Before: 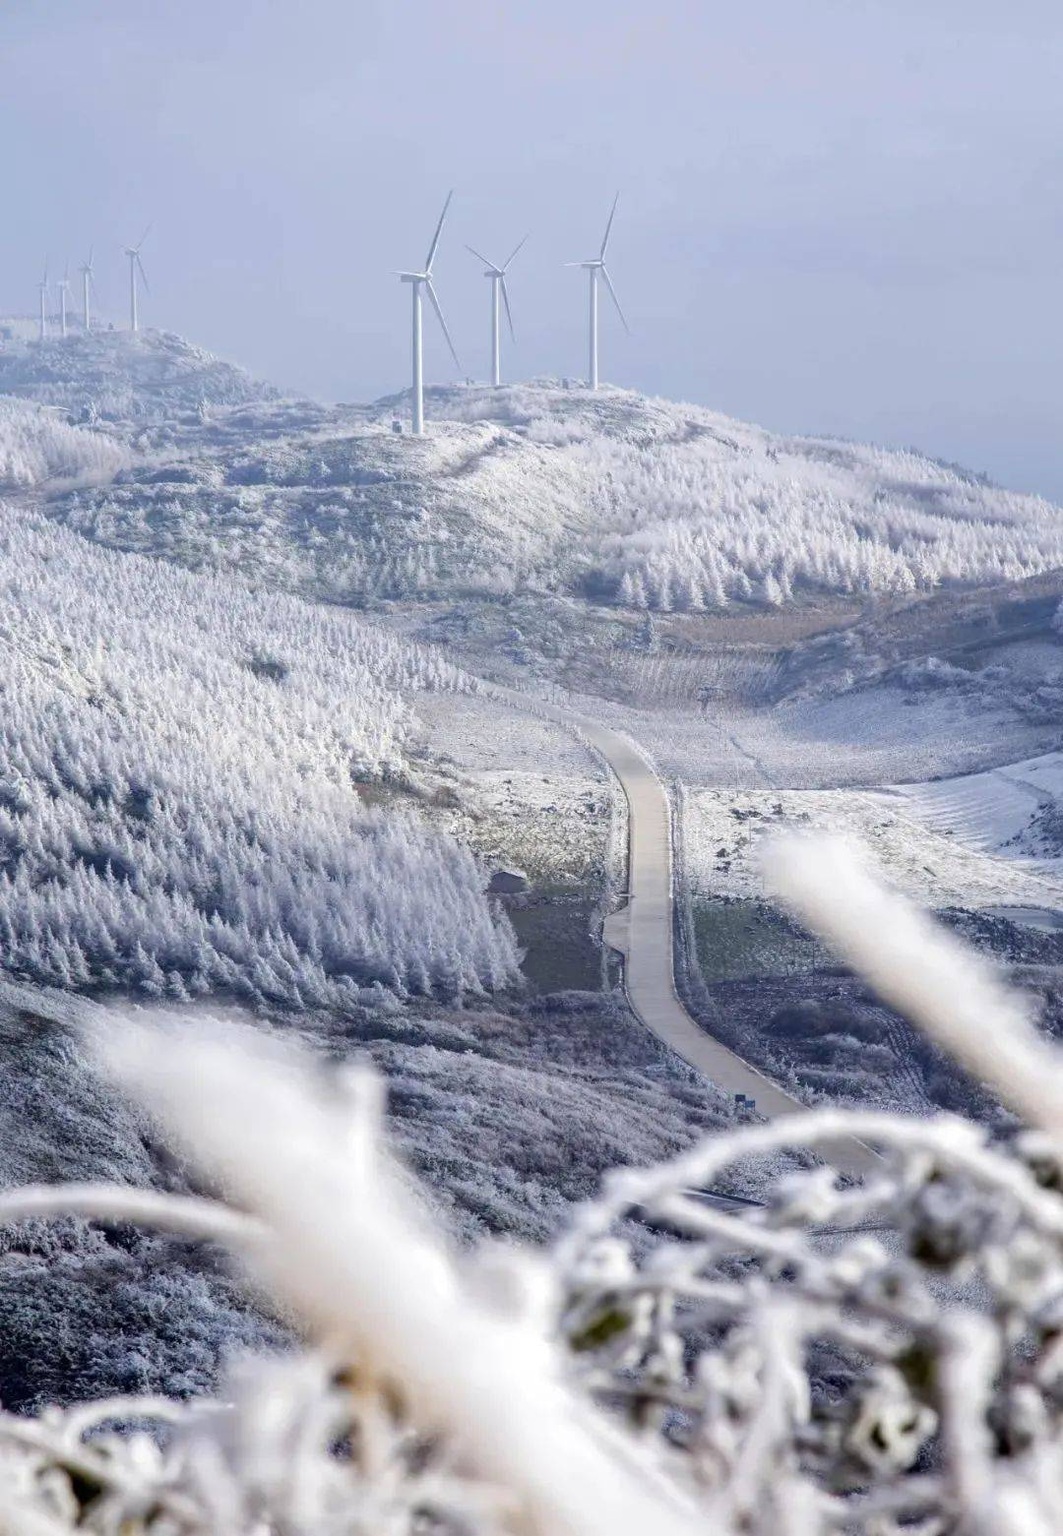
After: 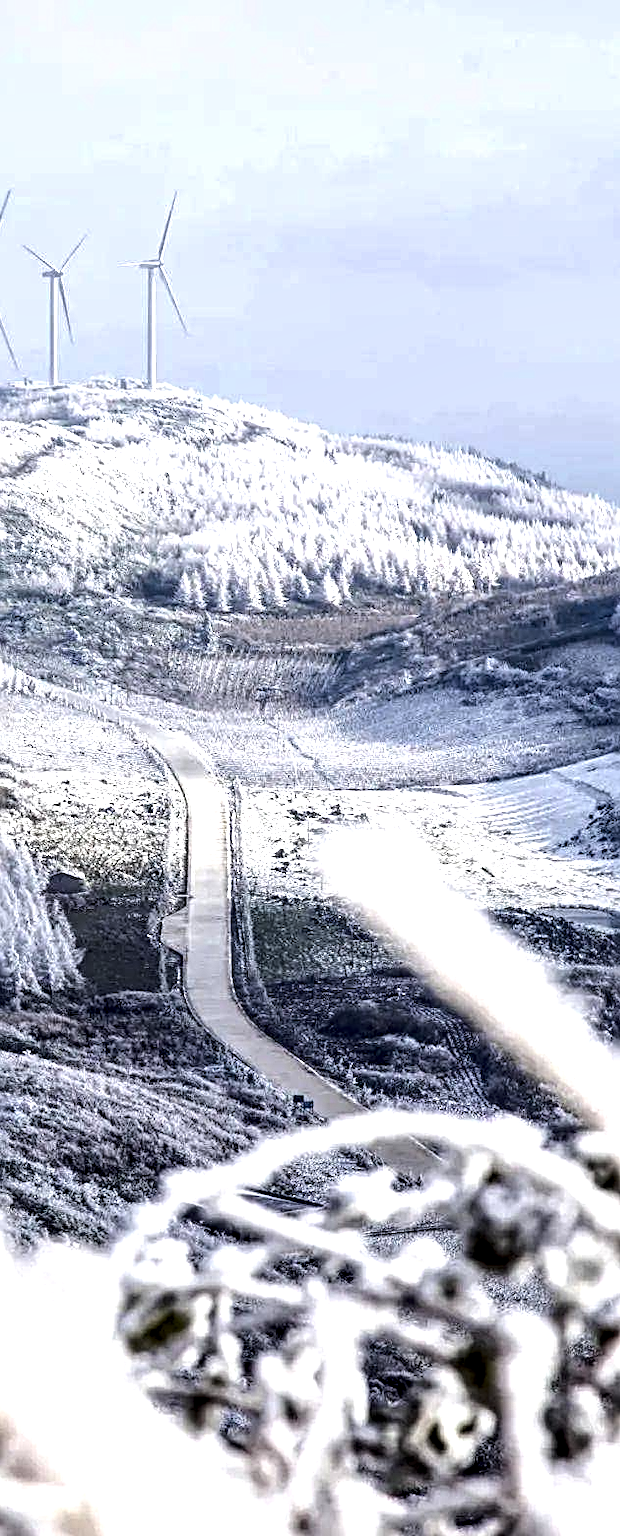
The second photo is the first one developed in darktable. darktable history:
contrast brightness saturation: contrast -0.088, brightness -0.044, saturation -0.106
sharpen: radius 2.76
crop: left 41.584%
local contrast: highlights 22%, shadows 70%, detail 170%
tone equalizer: -8 EV -1.04 EV, -7 EV -0.99 EV, -6 EV -0.828 EV, -5 EV -0.556 EV, -3 EV 0.566 EV, -2 EV 0.841 EV, -1 EV 1 EV, +0 EV 1.07 EV, edges refinement/feathering 500, mask exposure compensation -1.57 EV, preserve details no
